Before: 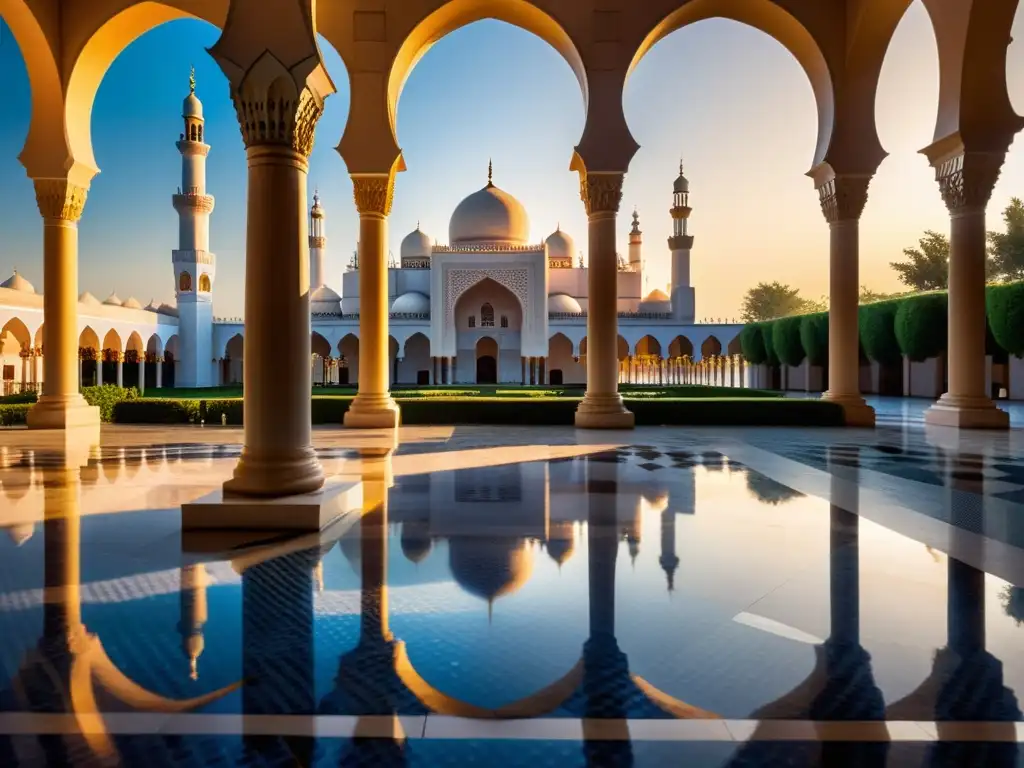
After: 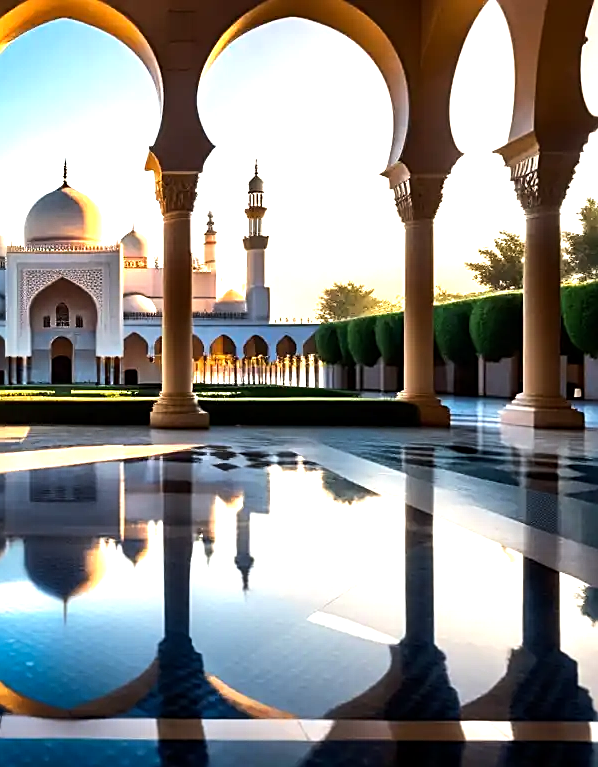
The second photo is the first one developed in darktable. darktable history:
crop: left 41.506%
tone equalizer: -8 EV -0.756 EV, -7 EV -0.701 EV, -6 EV -0.565 EV, -5 EV -0.4 EV, -3 EV 0.383 EV, -2 EV 0.6 EV, -1 EV 0.682 EV, +0 EV 0.761 EV, edges refinement/feathering 500, mask exposure compensation -1.57 EV, preserve details no
sharpen: on, module defaults
exposure: black level correction 0.001, exposure 0.5 EV, compensate highlight preservation false
color zones: curves: ch0 [(0, 0.5) (0.143, 0.5) (0.286, 0.5) (0.429, 0.5) (0.571, 0.5) (0.714, 0.476) (0.857, 0.5) (1, 0.5)]; ch2 [(0, 0.5) (0.143, 0.5) (0.286, 0.5) (0.429, 0.5) (0.571, 0.5) (0.714, 0.487) (0.857, 0.5) (1, 0.5)]
